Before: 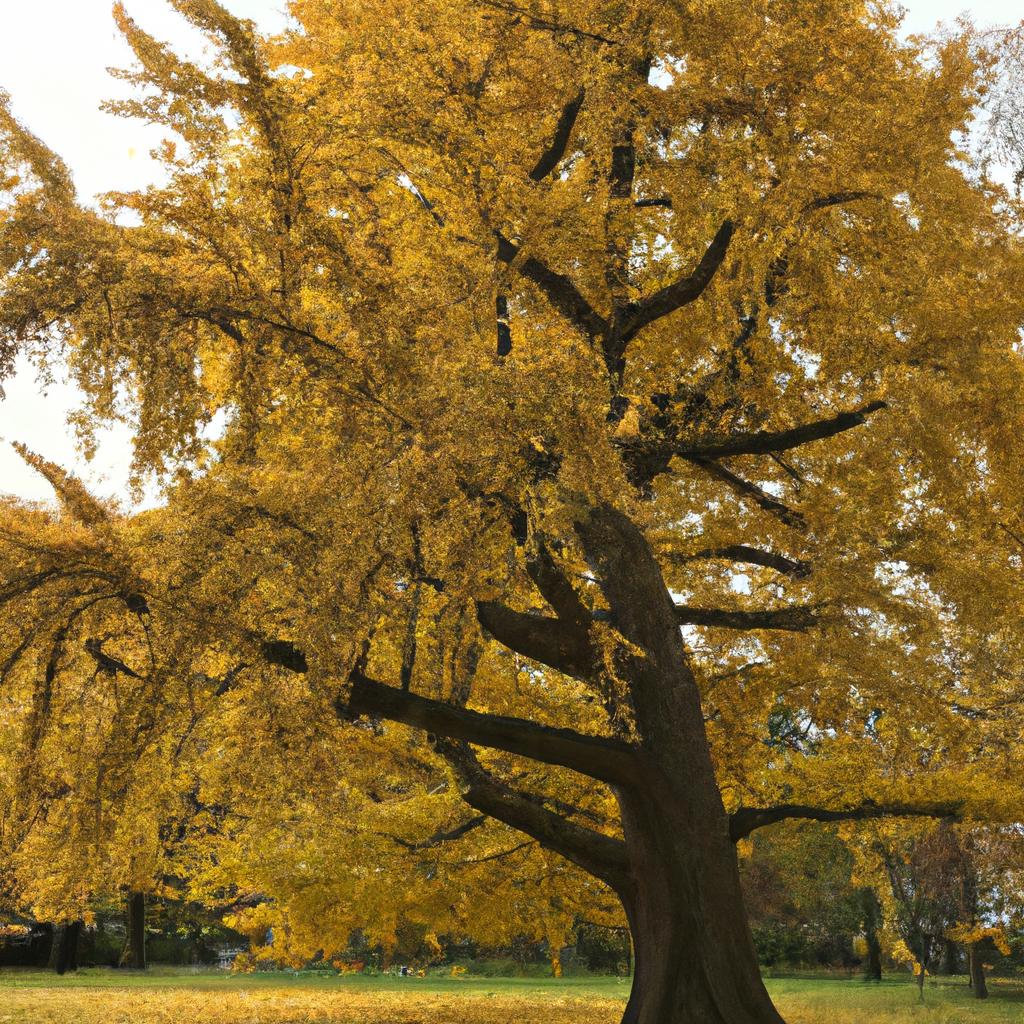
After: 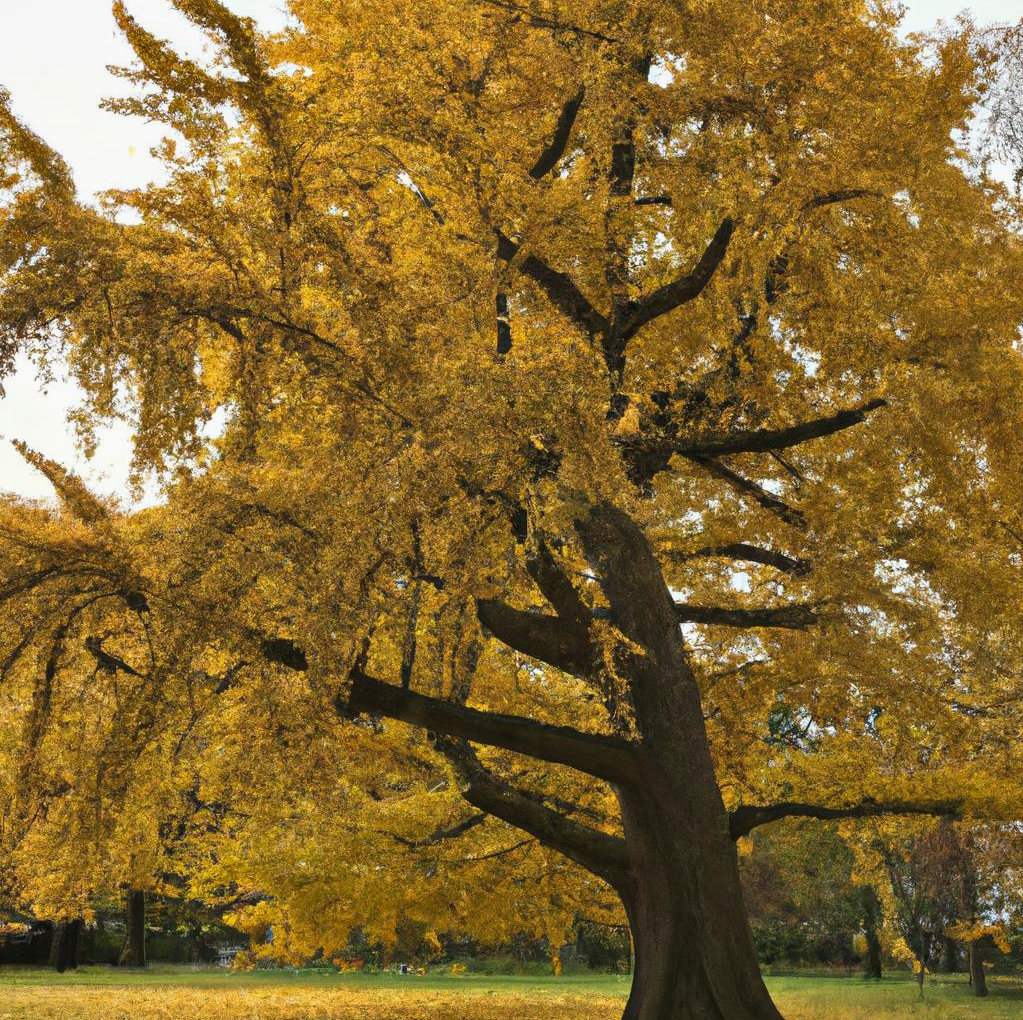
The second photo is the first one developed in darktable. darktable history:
crop: top 0.2%, bottom 0.135%
shadows and highlights: shadows 43.74, white point adjustment -1.61, soften with gaussian
